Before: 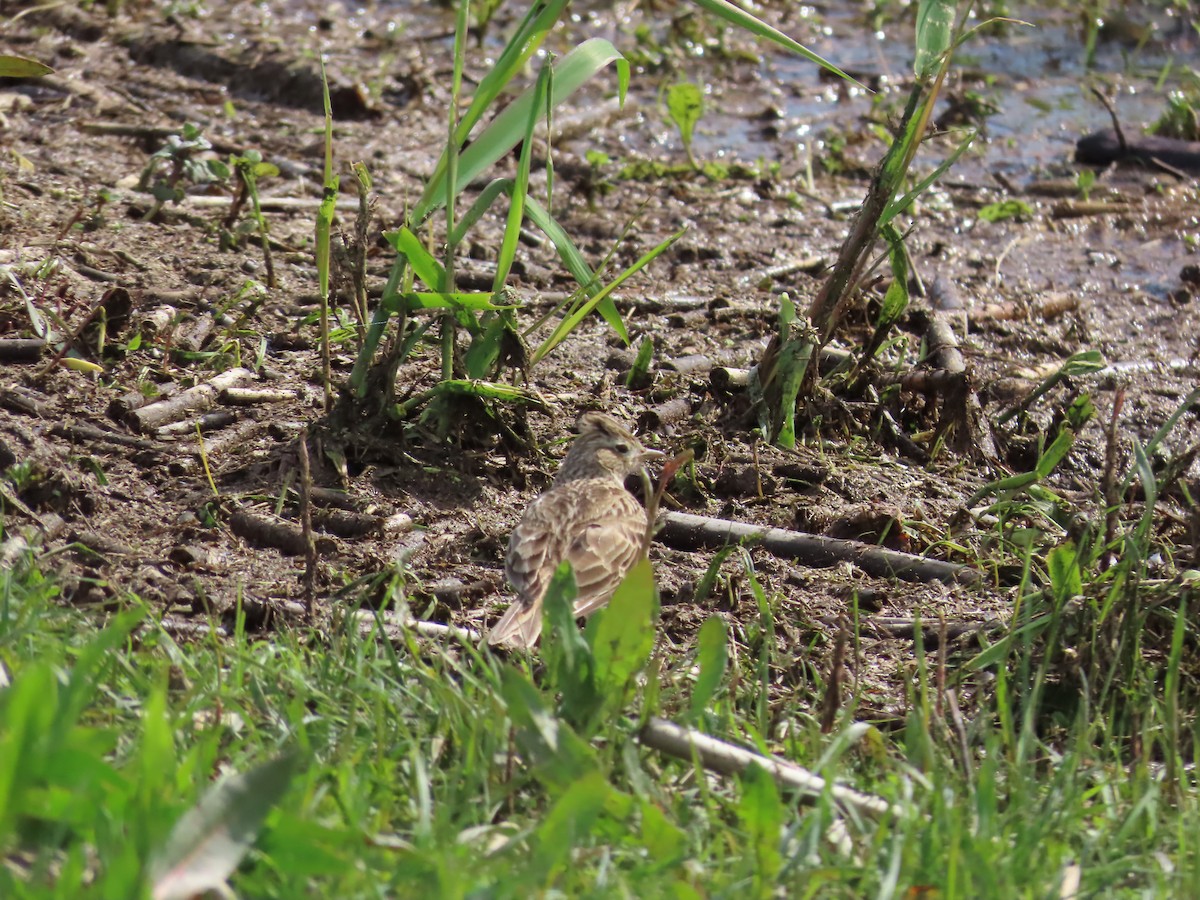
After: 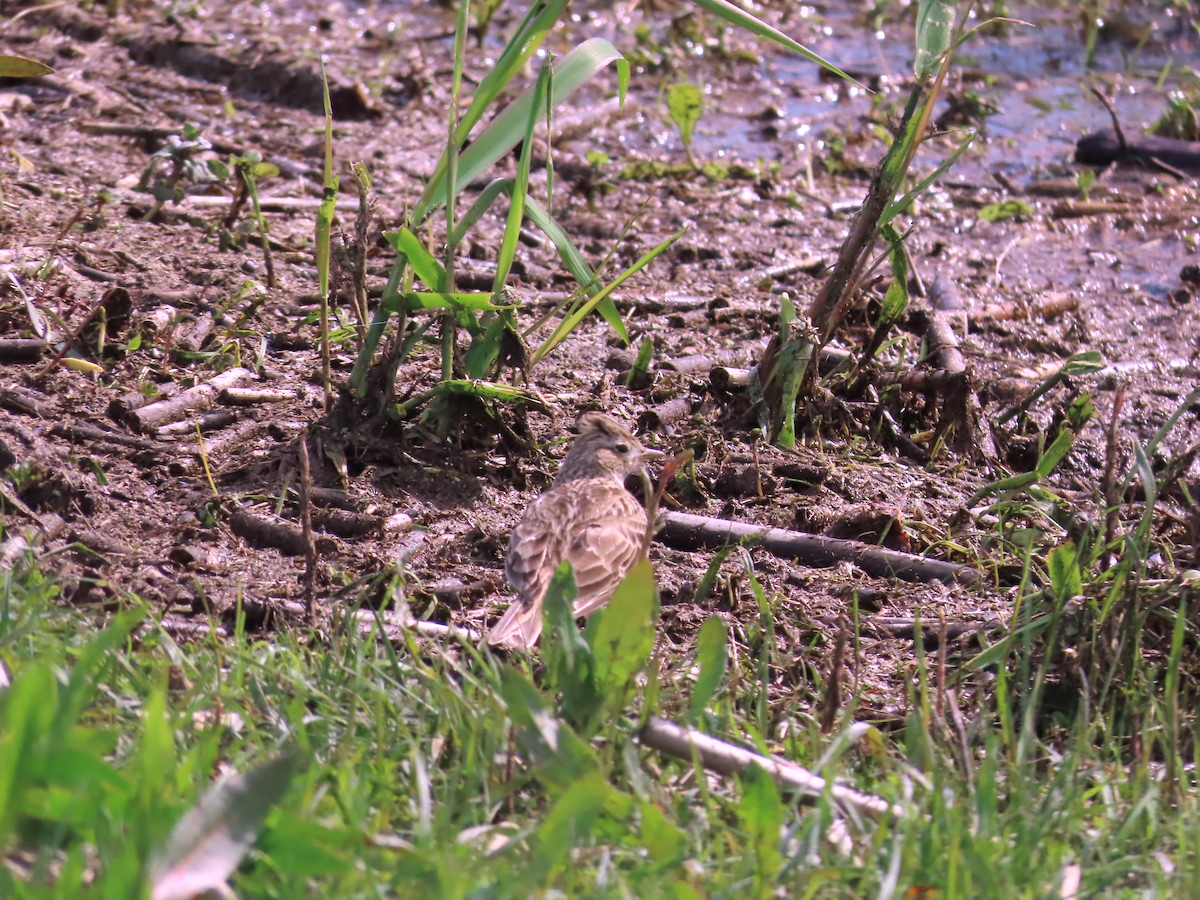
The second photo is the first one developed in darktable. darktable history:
white balance: red 1.188, blue 1.11
color calibration: x 0.367, y 0.379, temperature 4395.86 K
